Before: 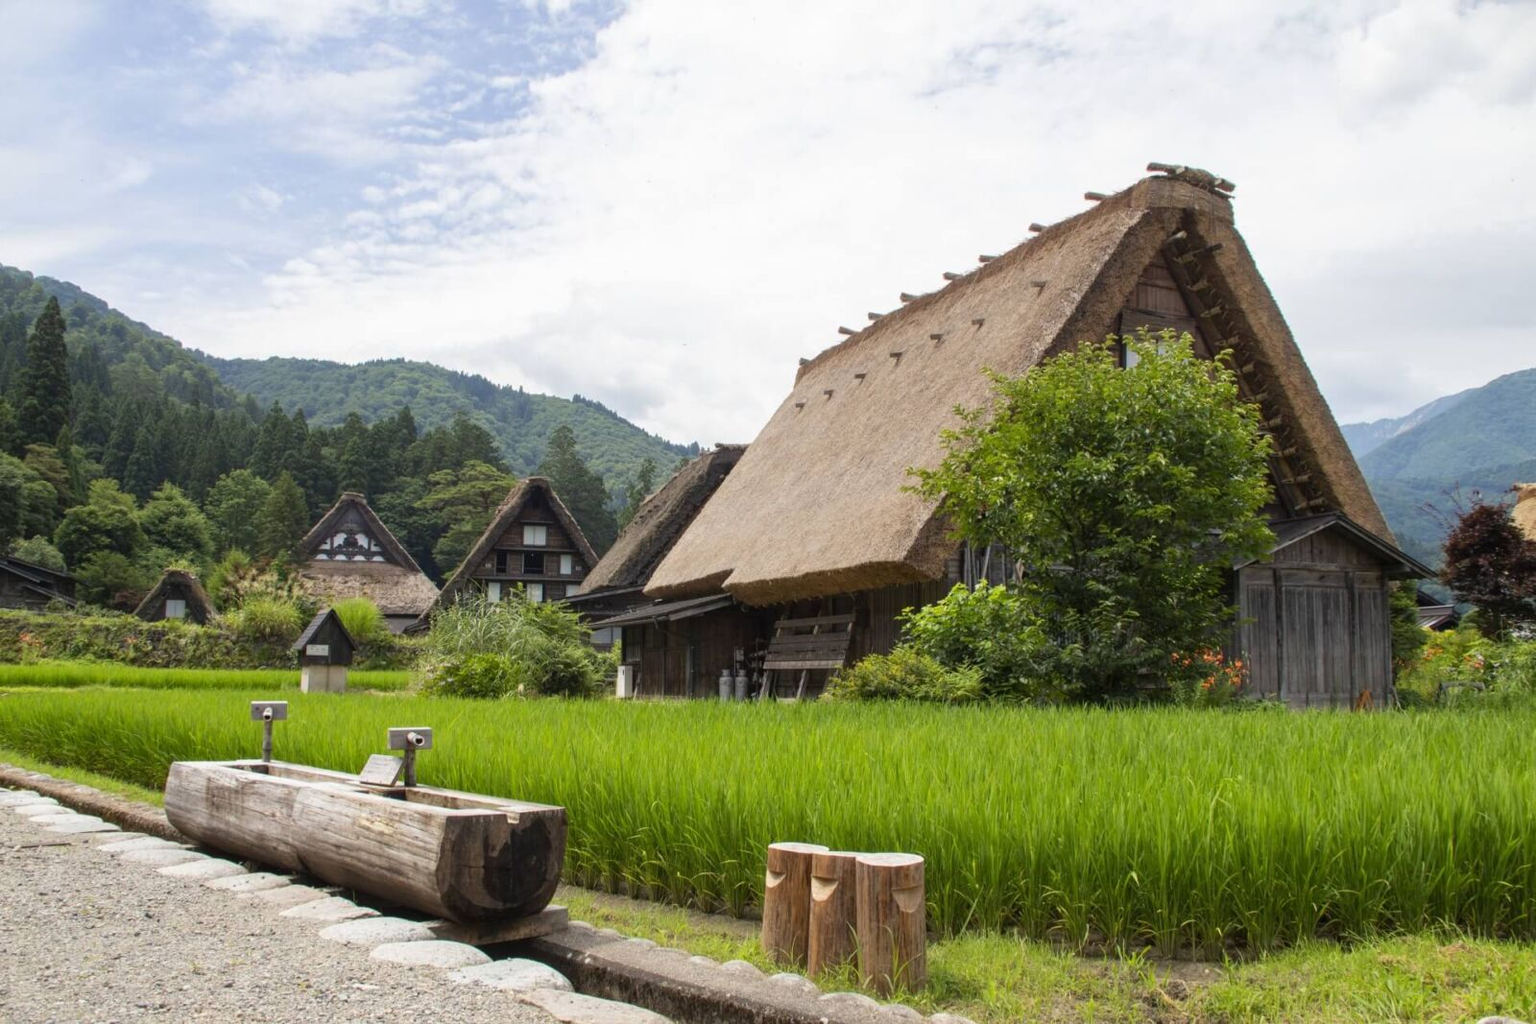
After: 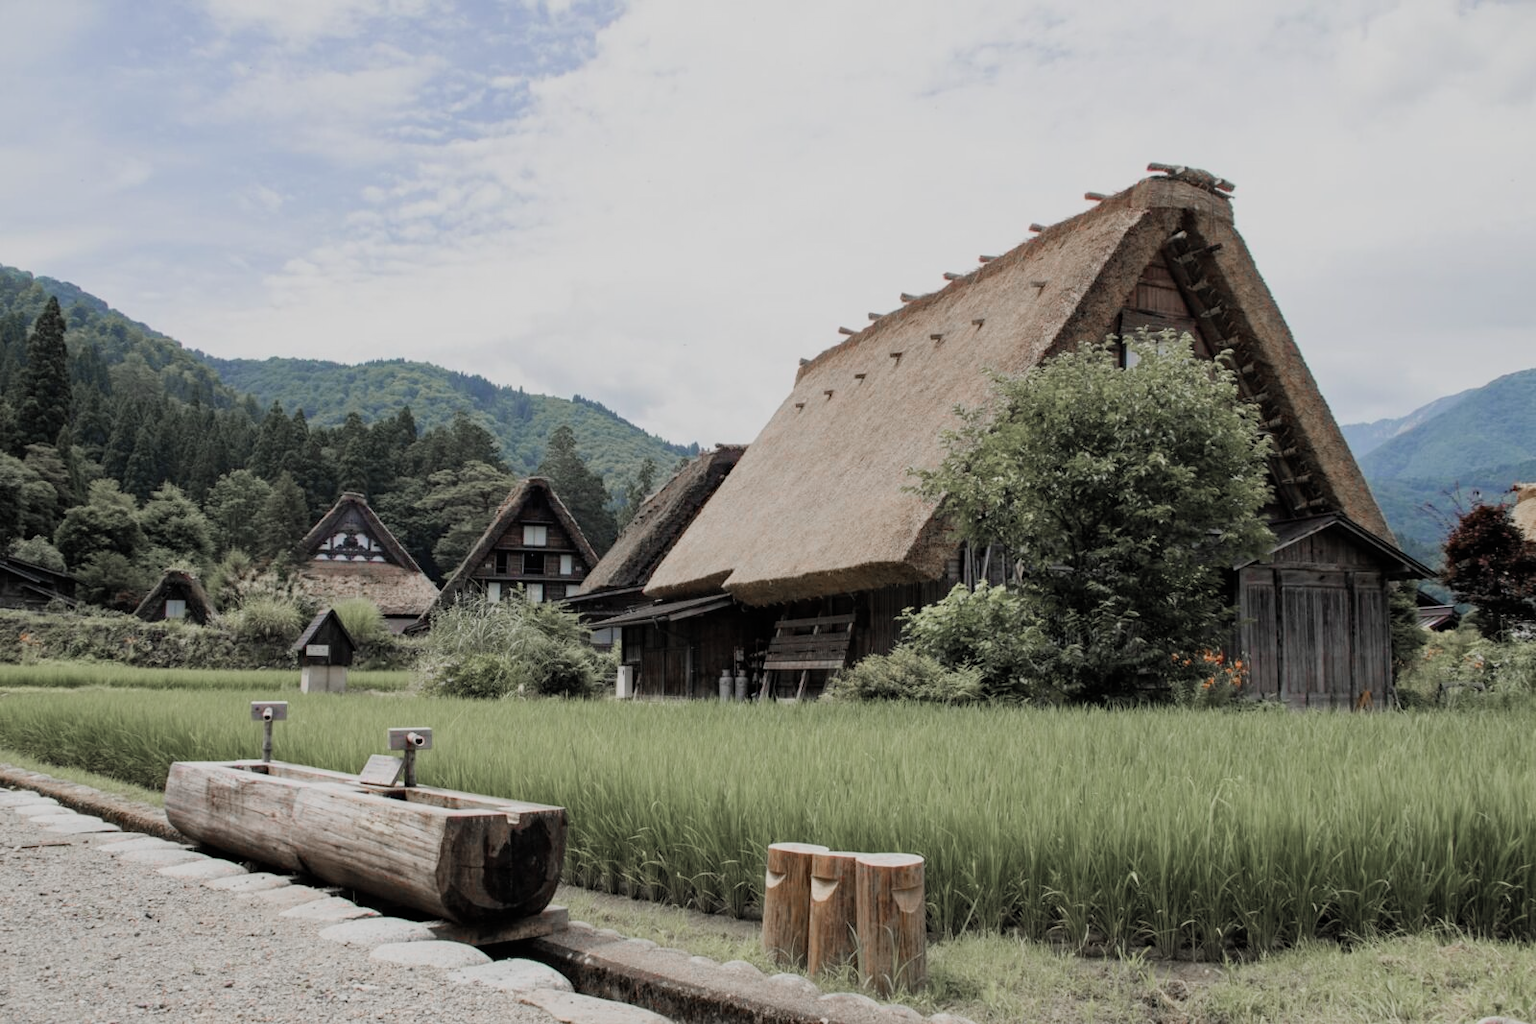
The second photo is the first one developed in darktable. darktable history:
color zones: curves: ch1 [(0, 0.708) (0.088, 0.648) (0.245, 0.187) (0.429, 0.326) (0.571, 0.498) (0.714, 0.5) (0.857, 0.5) (1, 0.708)]
filmic rgb: black relative exposure -7.65 EV, white relative exposure 4.56 EV, hardness 3.61, color science v4 (2020)
haze removal: compatibility mode true, adaptive false
